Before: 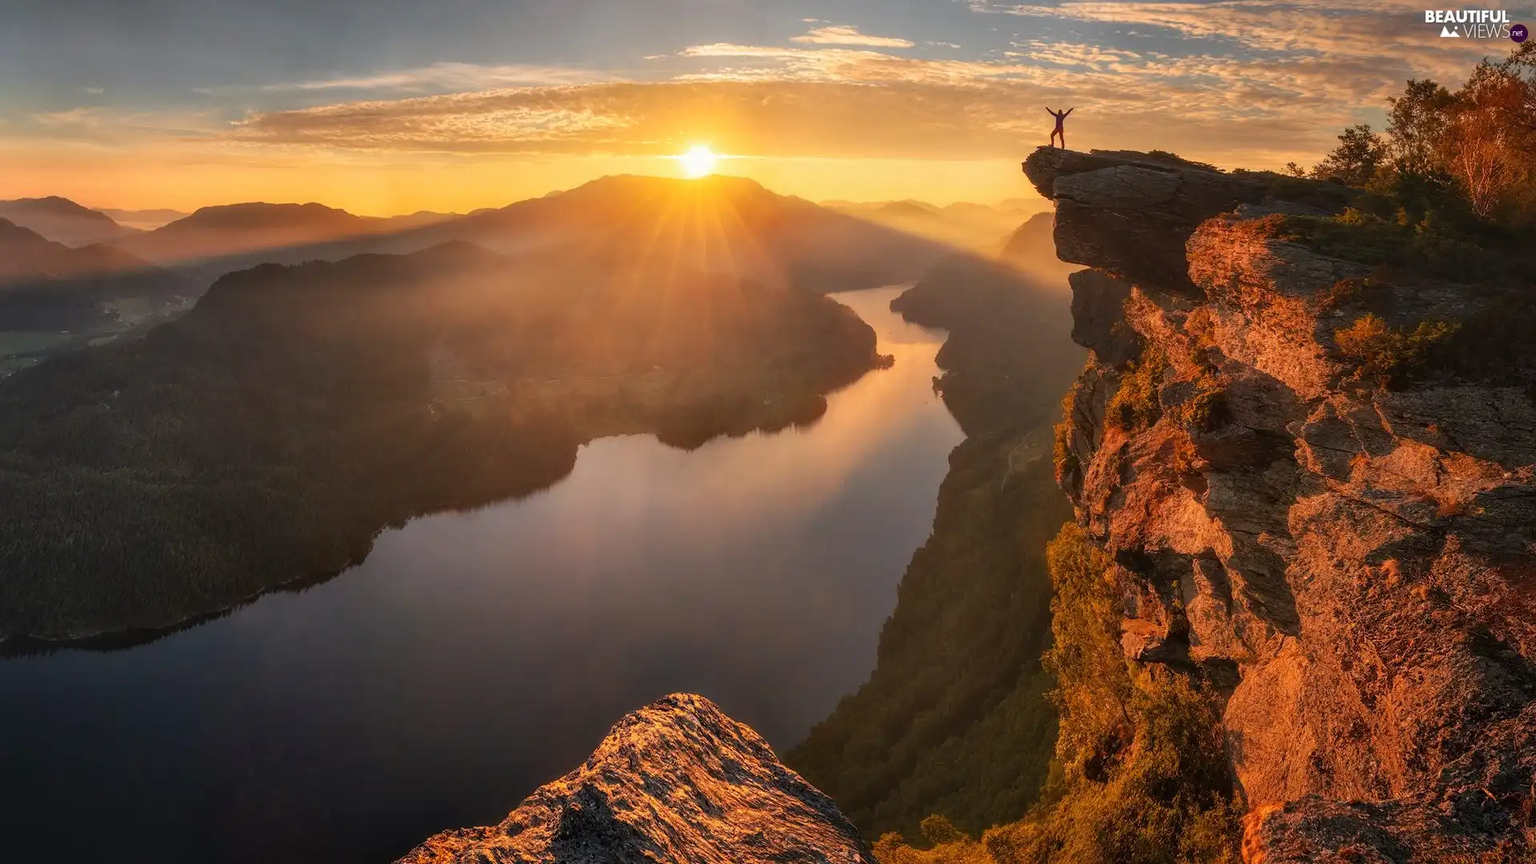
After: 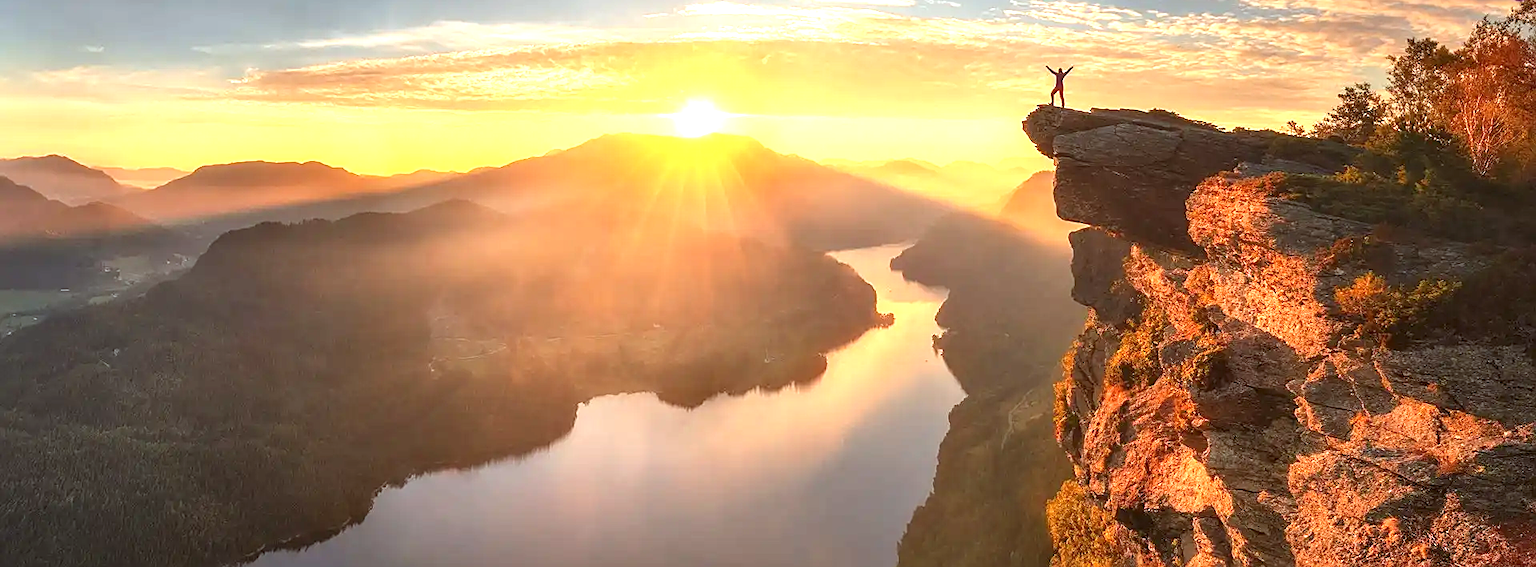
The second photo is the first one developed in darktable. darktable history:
crop and rotate: top 4.848%, bottom 29.503%
exposure: black level correction 0, exposure 1.2 EV, compensate exposure bias true, compensate highlight preservation false
sharpen: on, module defaults
color correction: highlights a* -4.98, highlights b* -3.76, shadows a* 3.83, shadows b* 4.08
